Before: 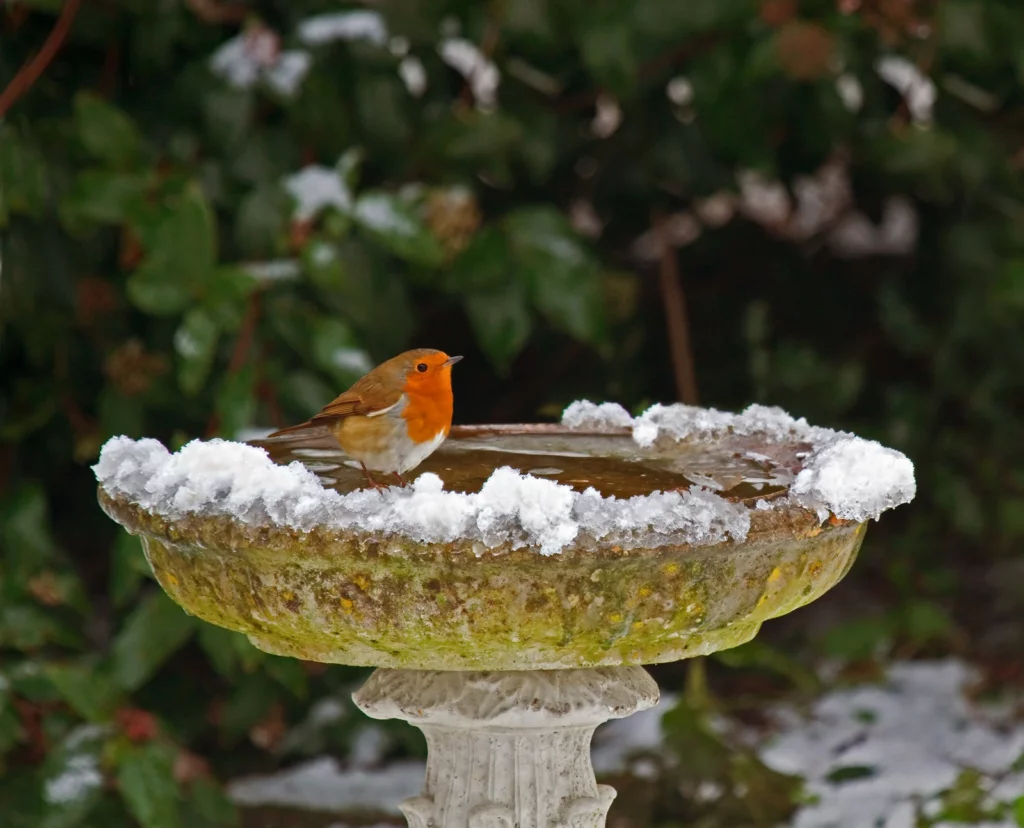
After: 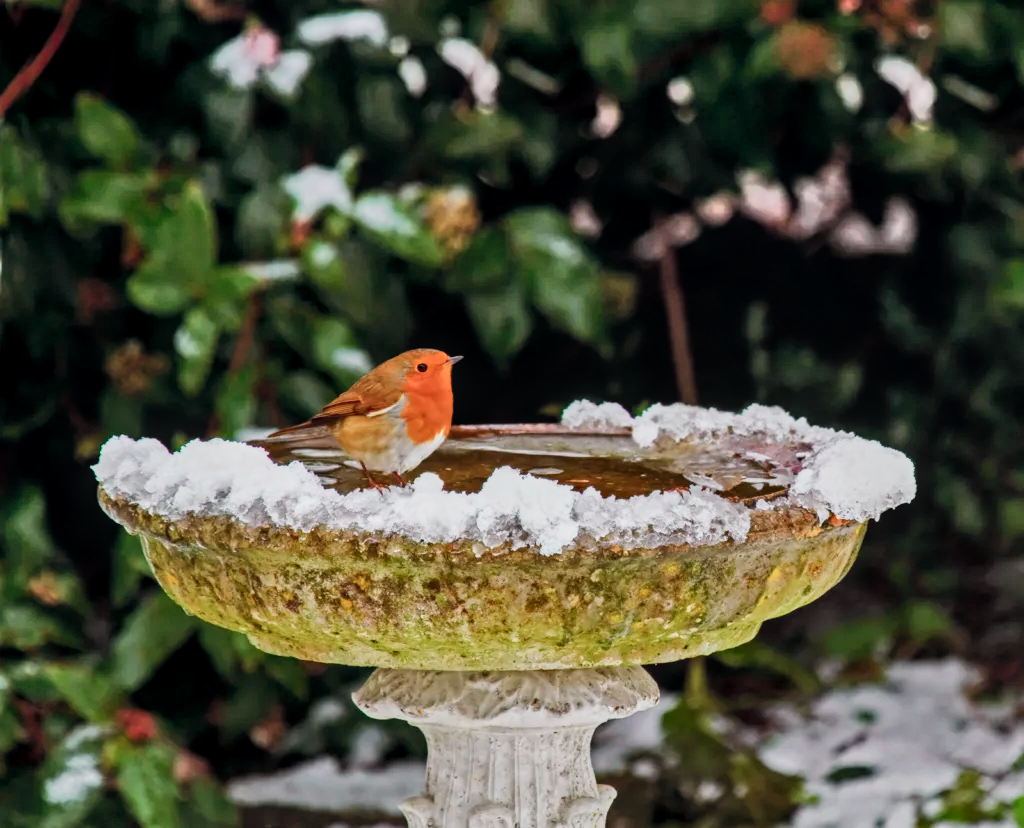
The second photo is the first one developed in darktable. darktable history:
local contrast: on, module defaults
filmic rgb: black relative exposure -6.97 EV, white relative exposure 5.63 EV, hardness 2.86, color science v5 (2021), contrast in shadows safe, contrast in highlights safe
shadows and highlights: radius 101.95, shadows 50.78, highlights -64.79, soften with gaussian
tone curve: curves: ch0 [(0, 0) (0.051, 0.027) (0.096, 0.071) (0.241, 0.247) (0.455, 0.52) (0.594, 0.692) (0.715, 0.845) (0.84, 0.936) (1, 1)]; ch1 [(0, 0) (0.1, 0.038) (0.318, 0.243) (0.399, 0.351) (0.478, 0.469) (0.499, 0.499) (0.534, 0.549) (0.565, 0.605) (0.601, 0.644) (0.666, 0.701) (1, 1)]; ch2 [(0, 0) (0.453, 0.45) (0.479, 0.483) (0.504, 0.499) (0.52, 0.508) (0.561, 0.573) (0.592, 0.617) (0.824, 0.815) (1, 1)], color space Lab, independent channels, preserve colors none
